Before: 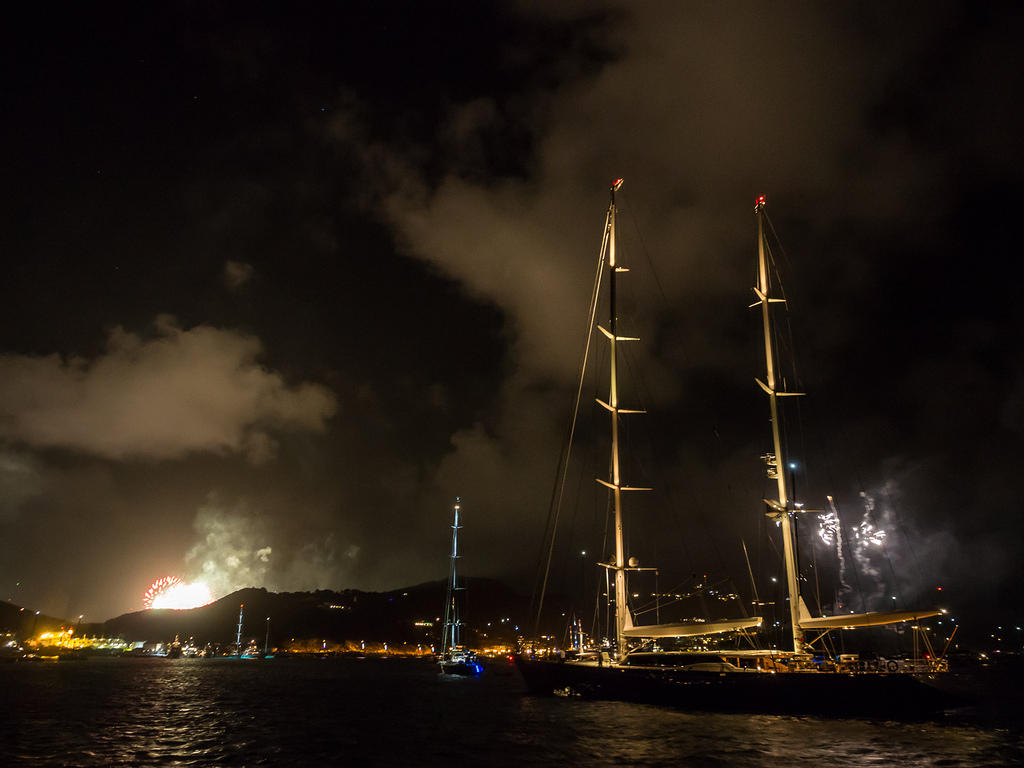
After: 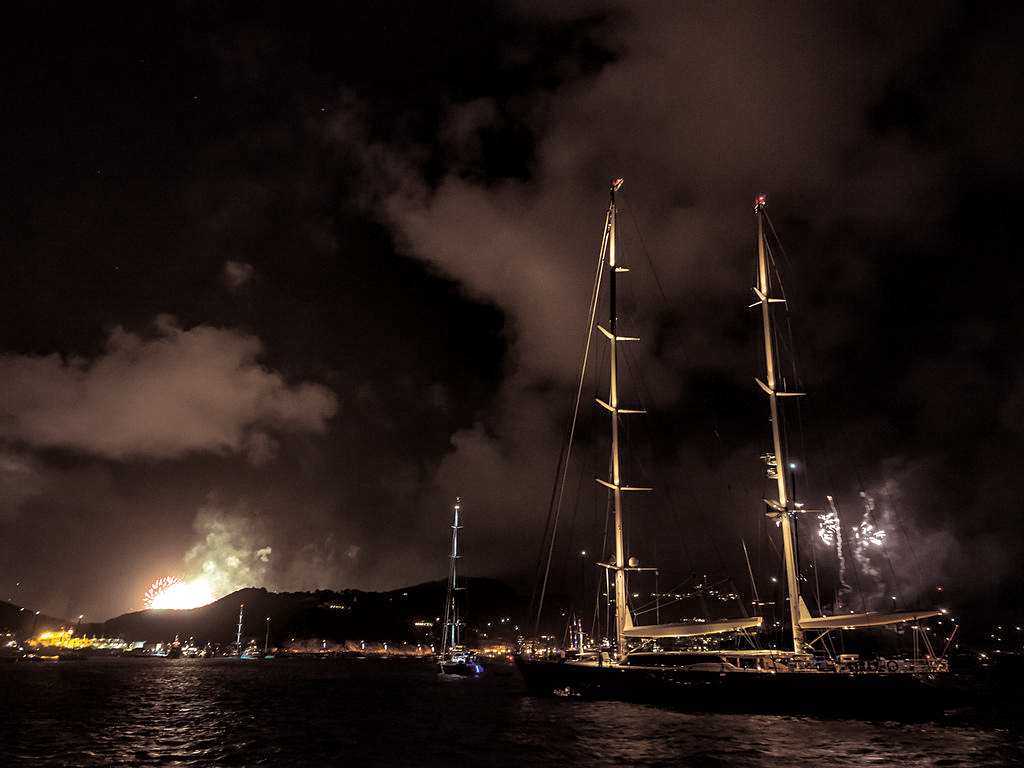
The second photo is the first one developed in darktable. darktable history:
split-toning: shadows › saturation 0.24, highlights › hue 54°, highlights › saturation 0.24
sharpen: amount 0.2
tone equalizer: -8 EV -0.001 EV, -7 EV 0.001 EV, -6 EV -0.002 EV, -5 EV -0.003 EV, -4 EV -0.062 EV, -3 EV -0.222 EV, -2 EV -0.267 EV, -1 EV 0.105 EV, +0 EV 0.303 EV
local contrast: mode bilateral grid, contrast 20, coarseness 50, detail 150%, midtone range 0.2
